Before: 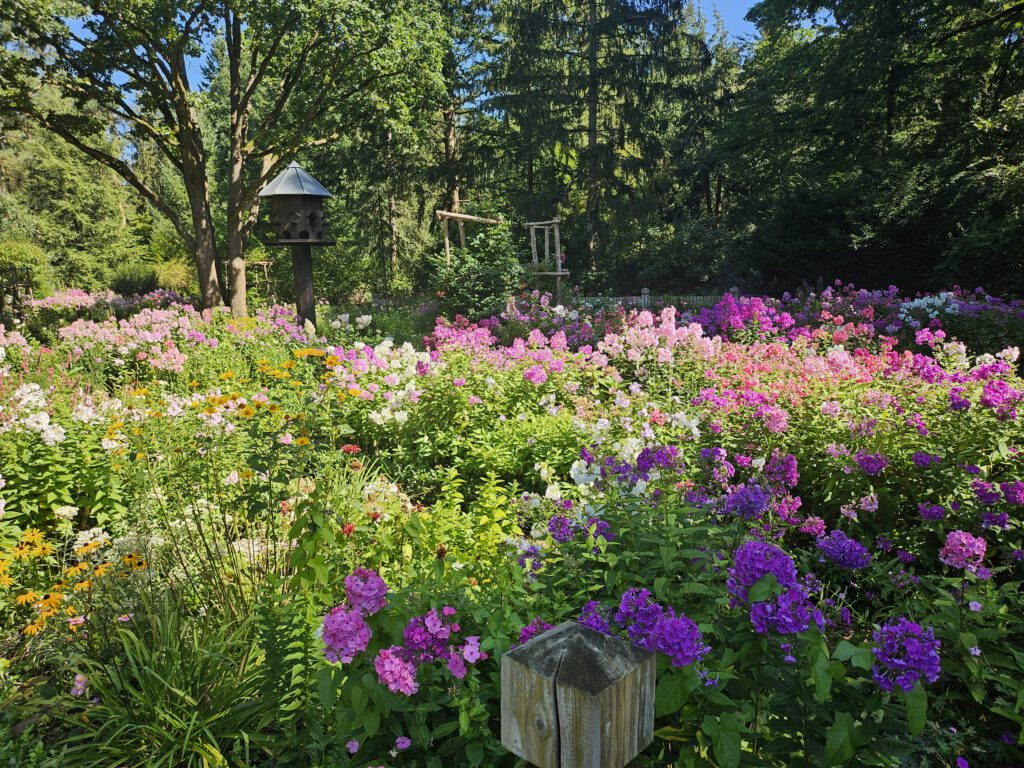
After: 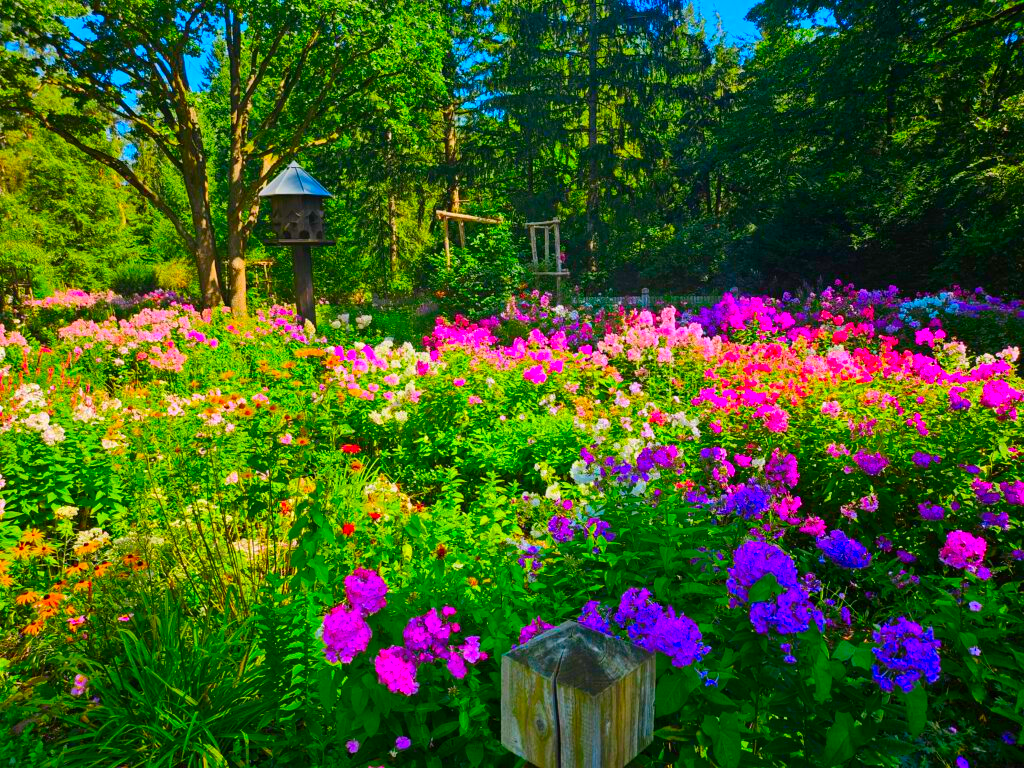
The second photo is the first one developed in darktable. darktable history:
color correction: highlights a* 1.5, highlights b* -1.81, saturation 2.53
